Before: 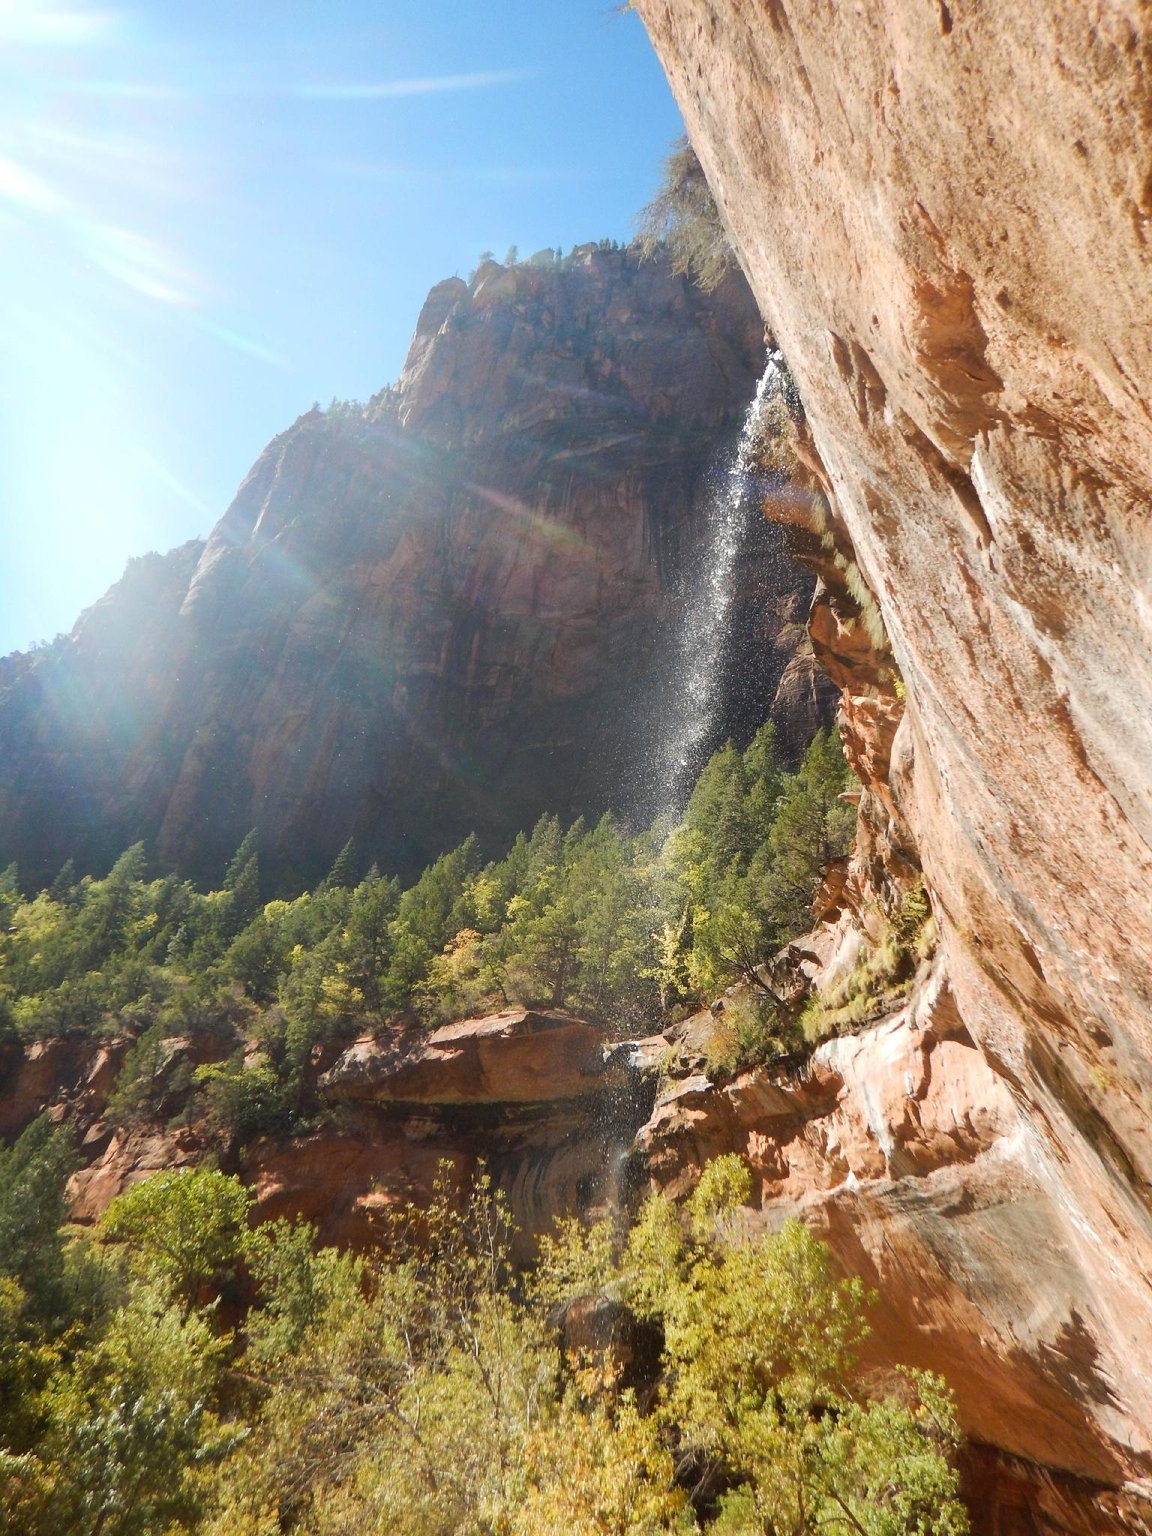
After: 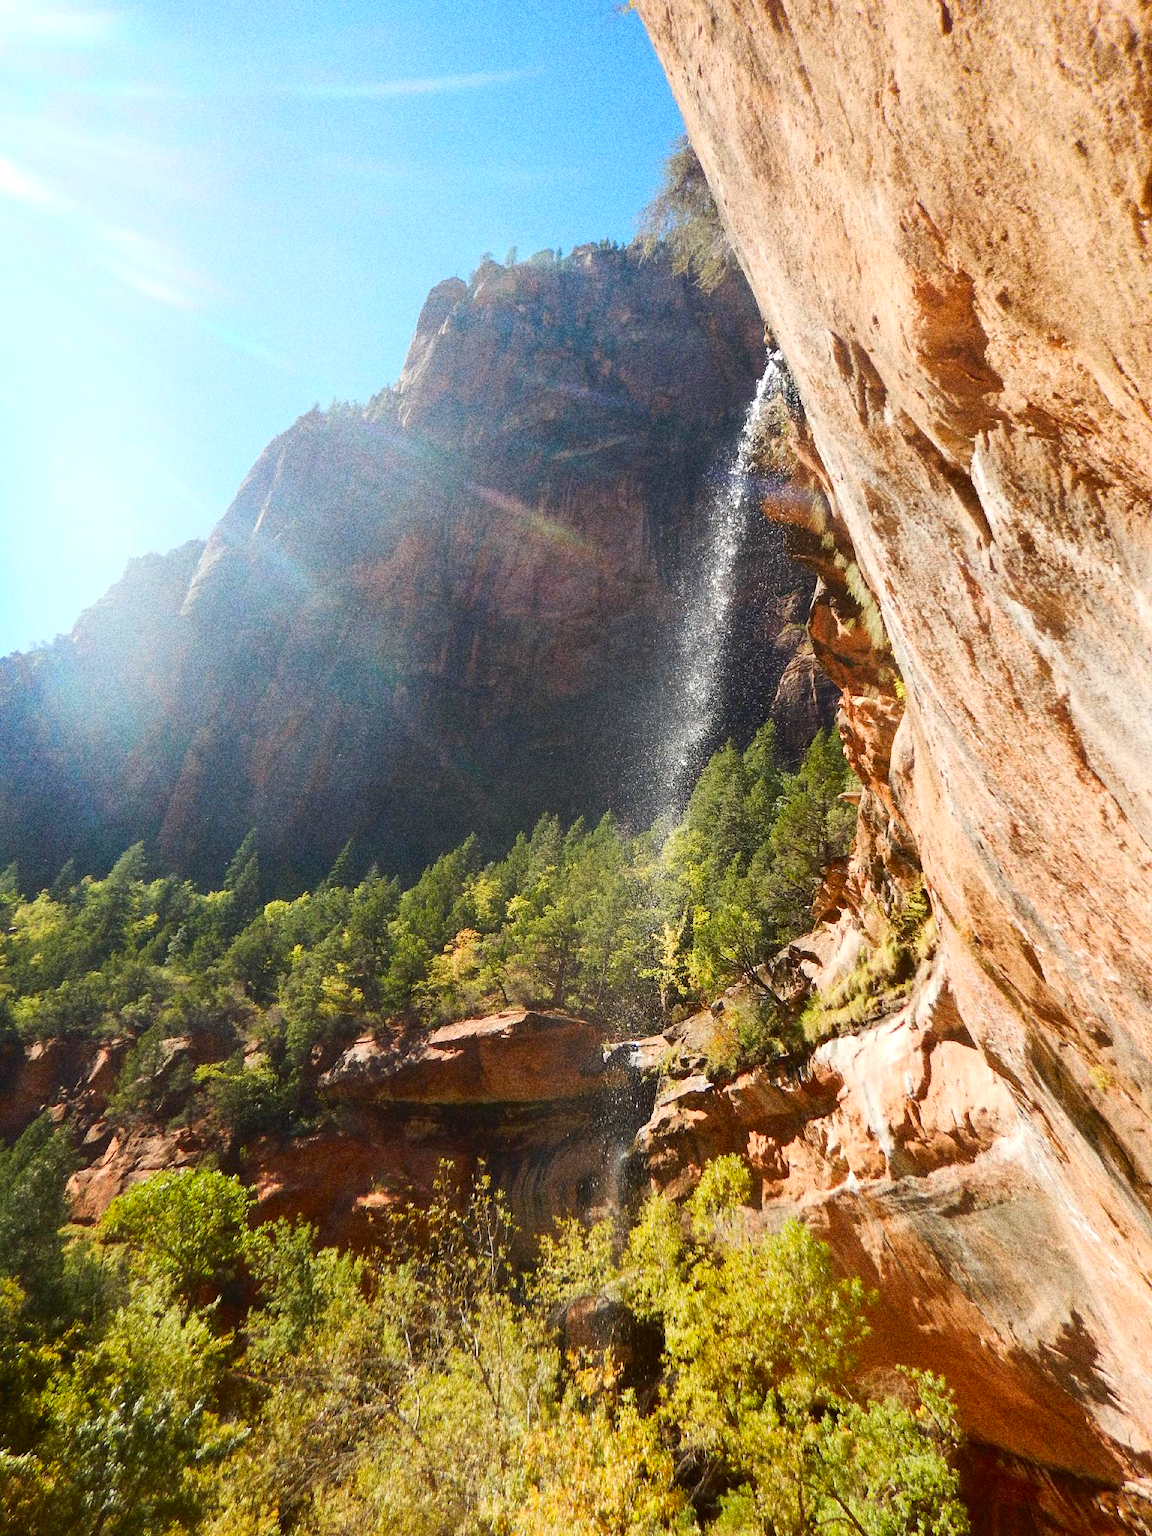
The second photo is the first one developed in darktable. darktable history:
contrast brightness saturation: contrast 0.18, saturation 0.3
grain: coarseness 10.62 ISO, strength 55.56%
